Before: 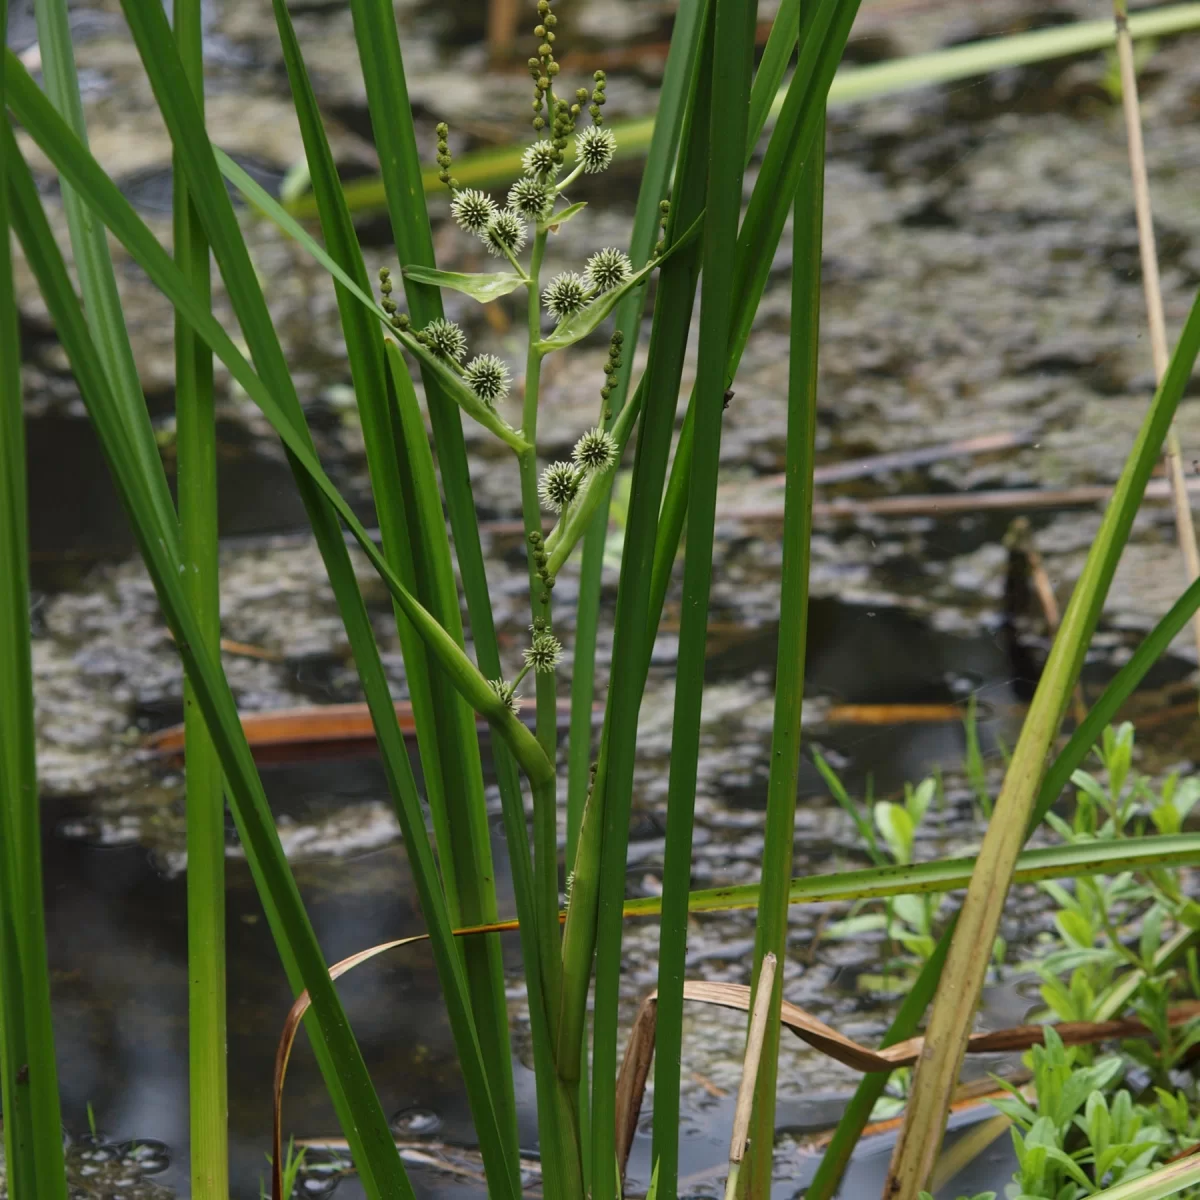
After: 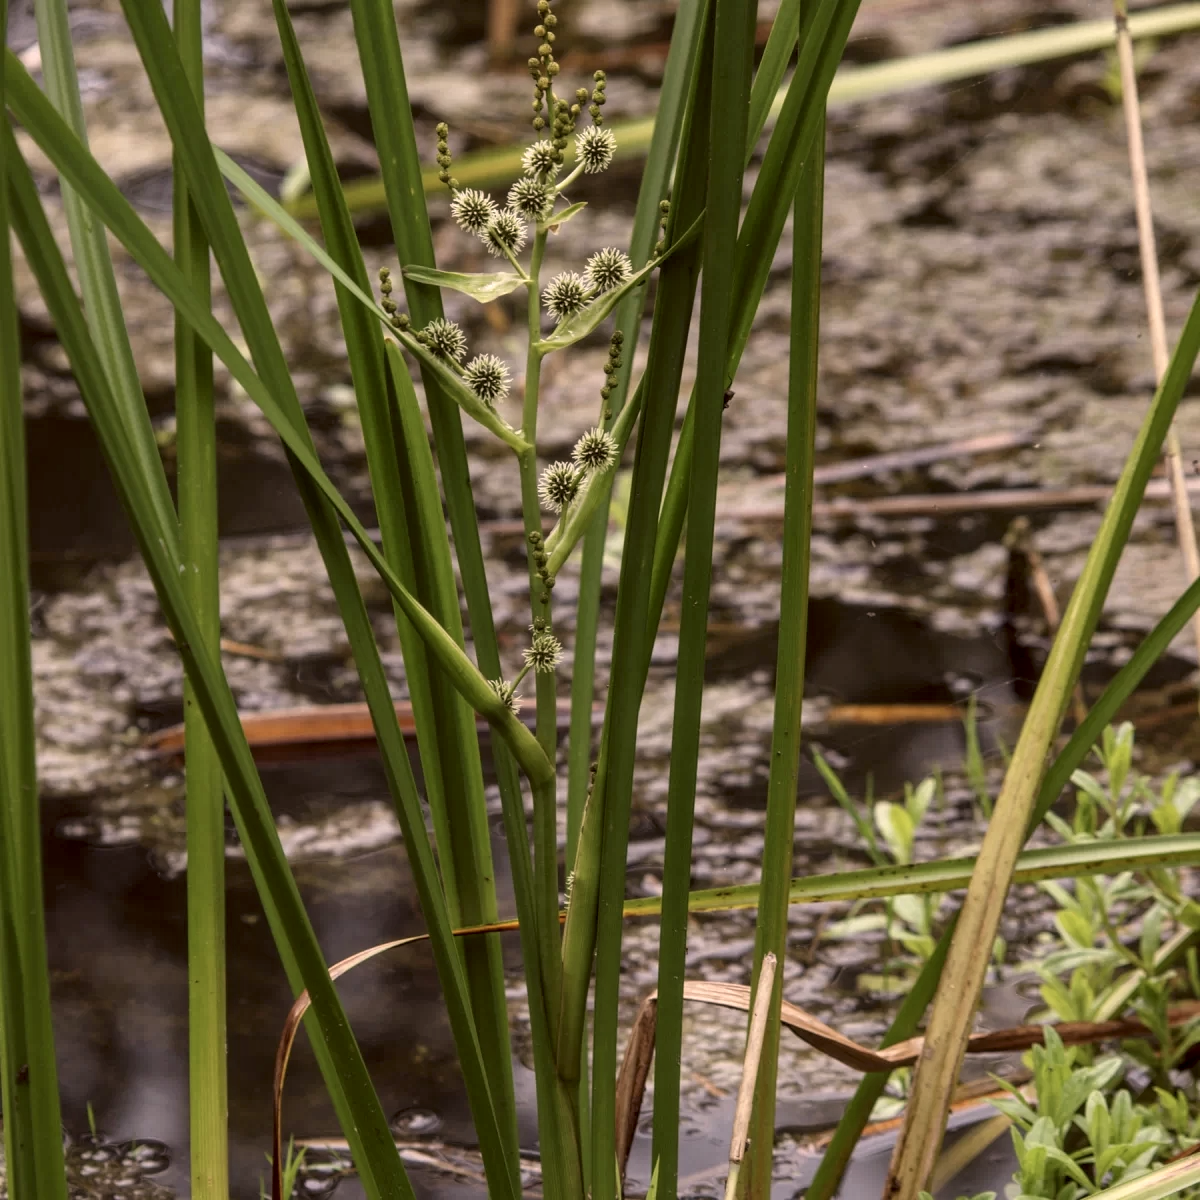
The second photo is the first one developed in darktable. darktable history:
color correction: highlights a* 10.16, highlights b* 9.77, shadows a* 8.21, shadows b* 7.93, saturation 0.77
local contrast: highlights 63%, detail 143%, midtone range 0.429
